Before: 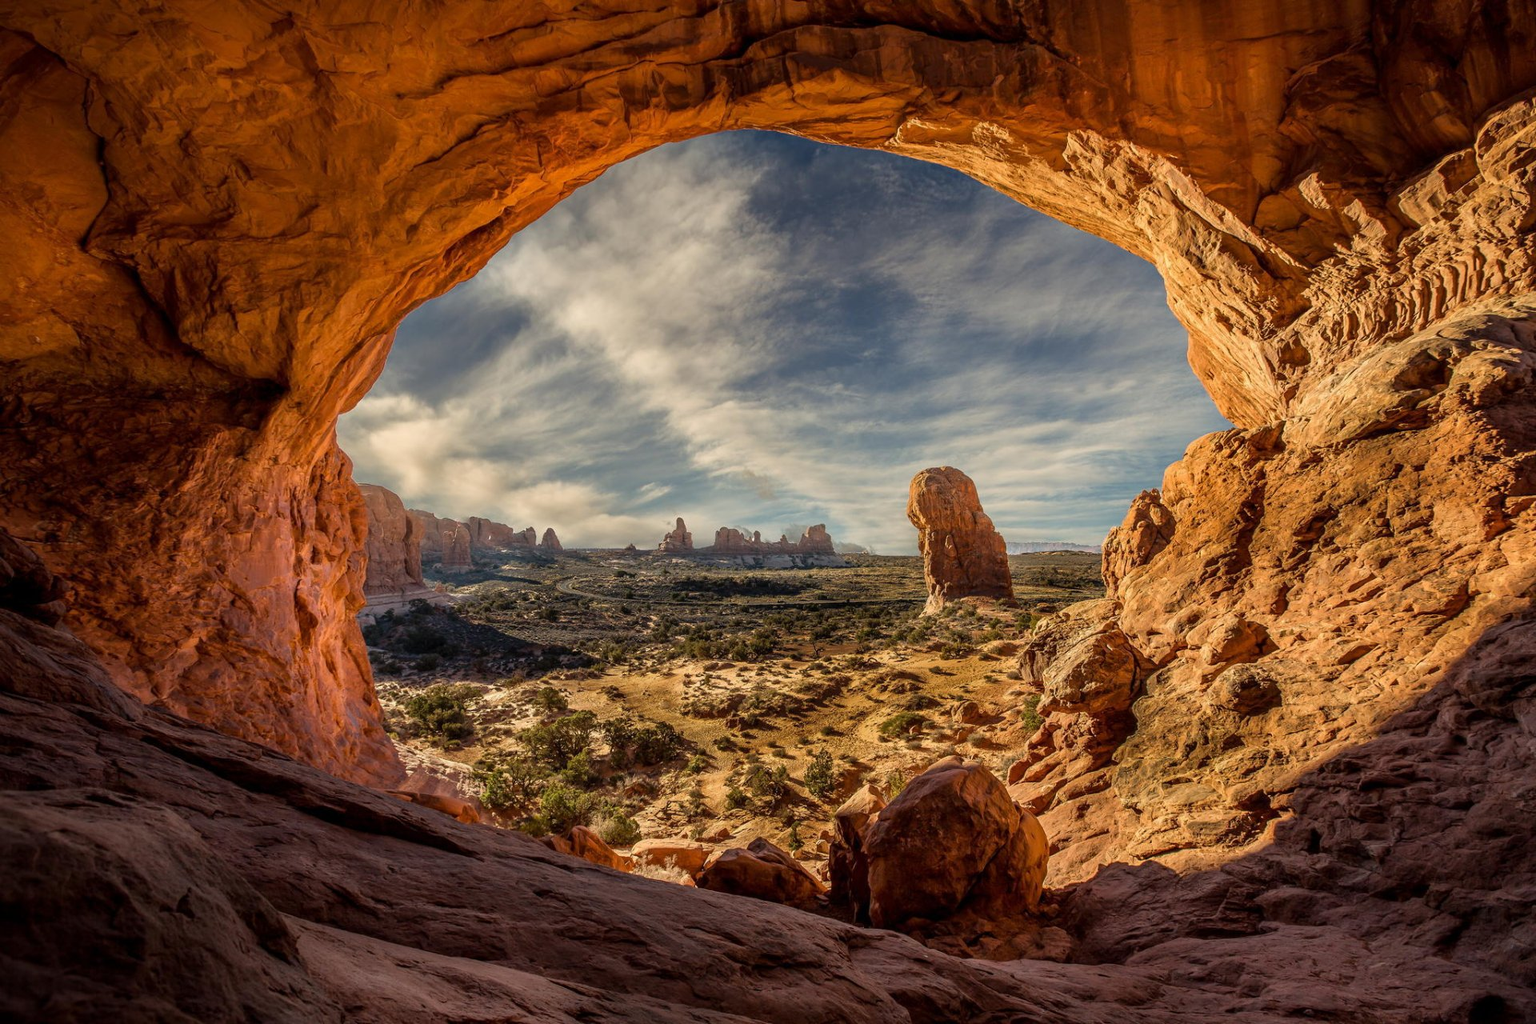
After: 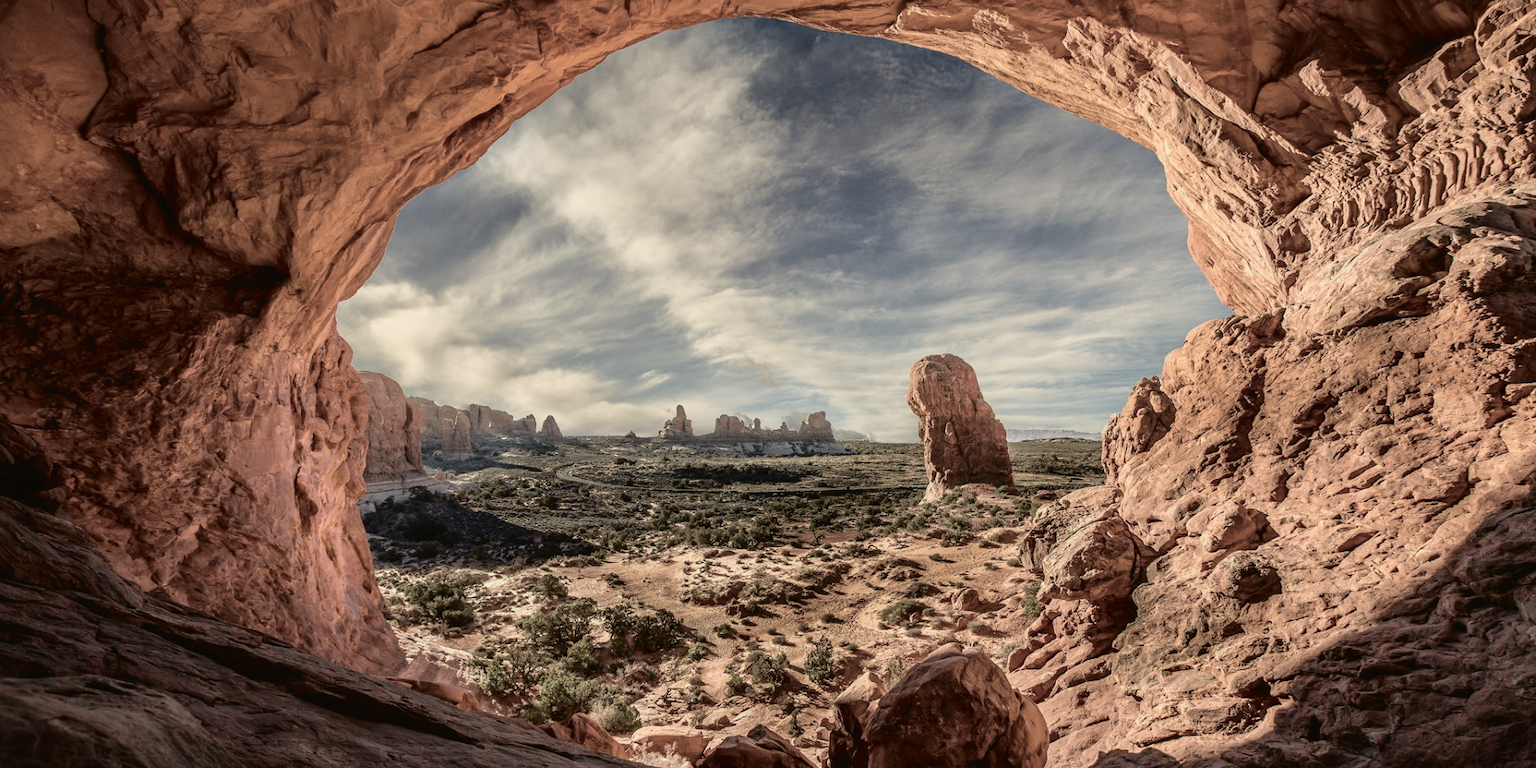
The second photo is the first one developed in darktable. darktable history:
color correction: saturation 0.5
tone curve: curves: ch0 [(0, 0.021) (0.049, 0.044) (0.152, 0.14) (0.328, 0.377) (0.473, 0.543) (0.641, 0.705) (0.85, 0.894) (1, 0.969)]; ch1 [(0, 0) (0.302, 0.331) (0.427, 0.433) (0.472, 0.47) (0.502, 0.503) (0.527, 0.524) (0.564, 0.591) (0.602, 0.632) (0.677, 0.701) (0.859, 0.885) (1, 1)]; ch2 [(0, 0) (0.33, 0.301) (0.447, 0.44) (0.487, 0.496) (0.502, 0.516) (0.535, 0.563) (0.565, 0.6) (0.618, 0.629) (1, 1)], color space Lab, independent channels, preserve colors none
crop: top 11.038%, bottom 13.962%
